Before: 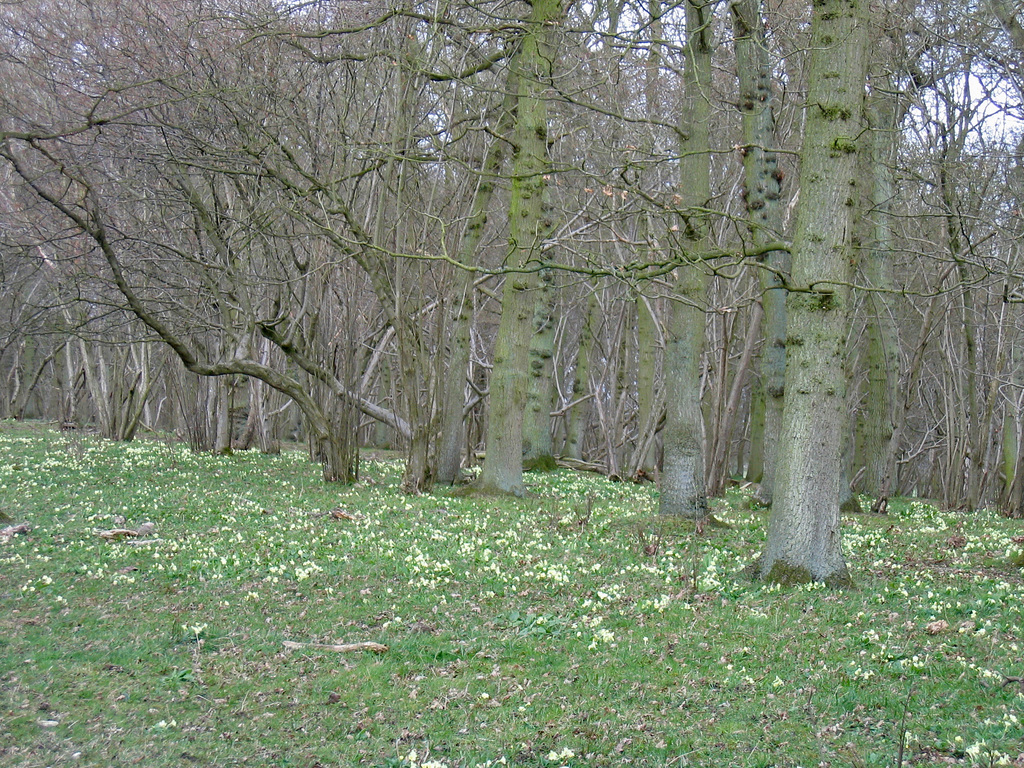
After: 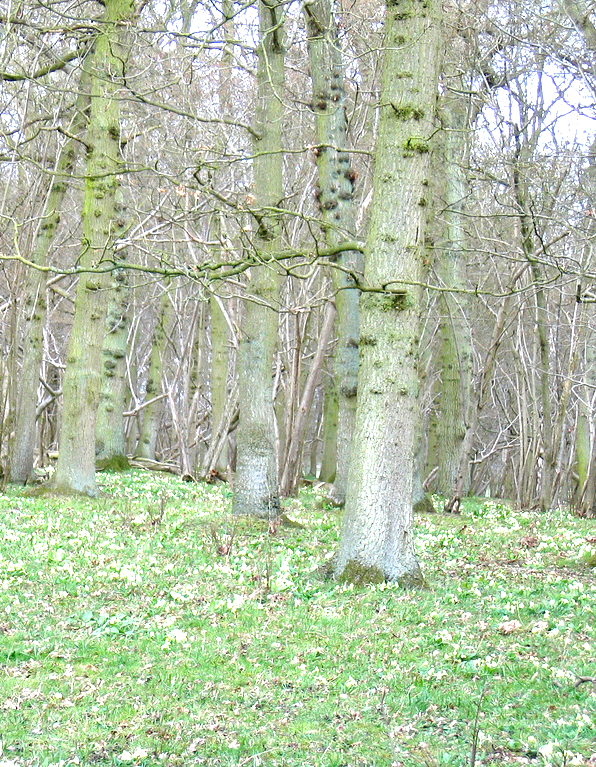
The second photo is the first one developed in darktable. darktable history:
exposure: exposure 1.272 EV, compensate highlight preservation false
crop: left 41.789%
